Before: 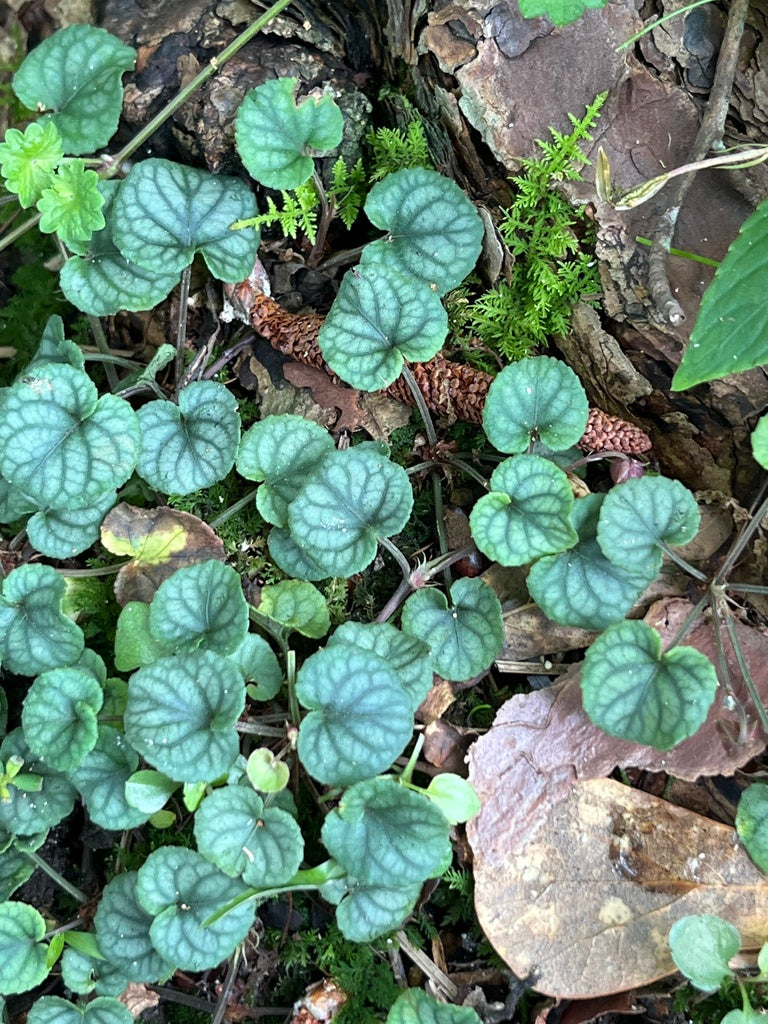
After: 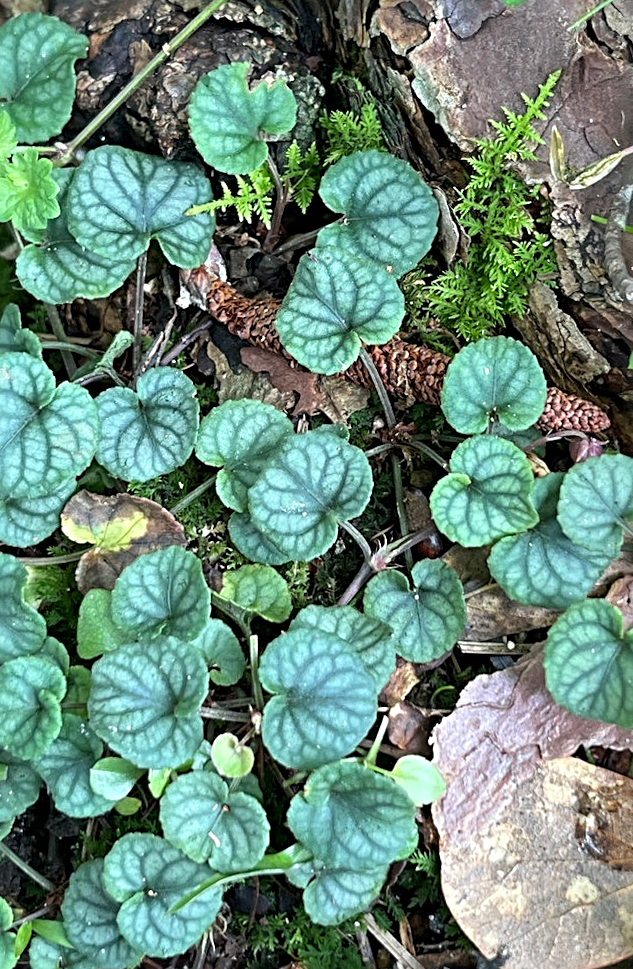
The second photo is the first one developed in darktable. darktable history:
crop and rotate: angle 1°, left 4.281%, top 0.642%, right 11.383%, bottom 2.486%
sharpen: radius 4
